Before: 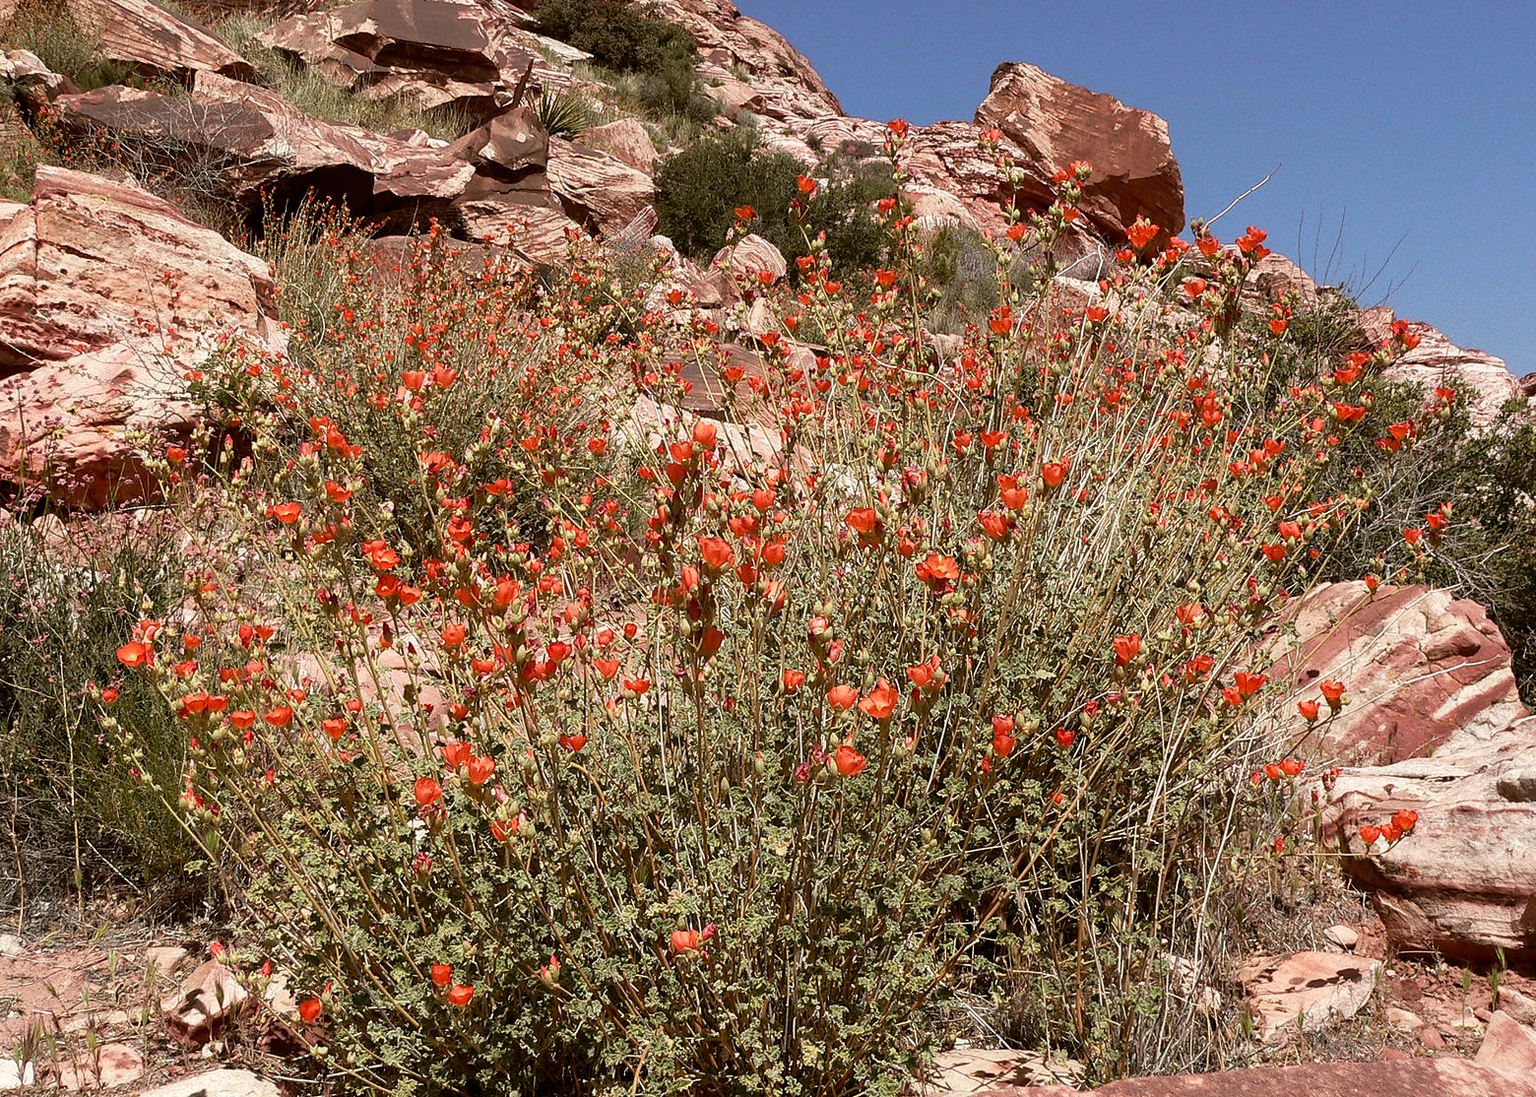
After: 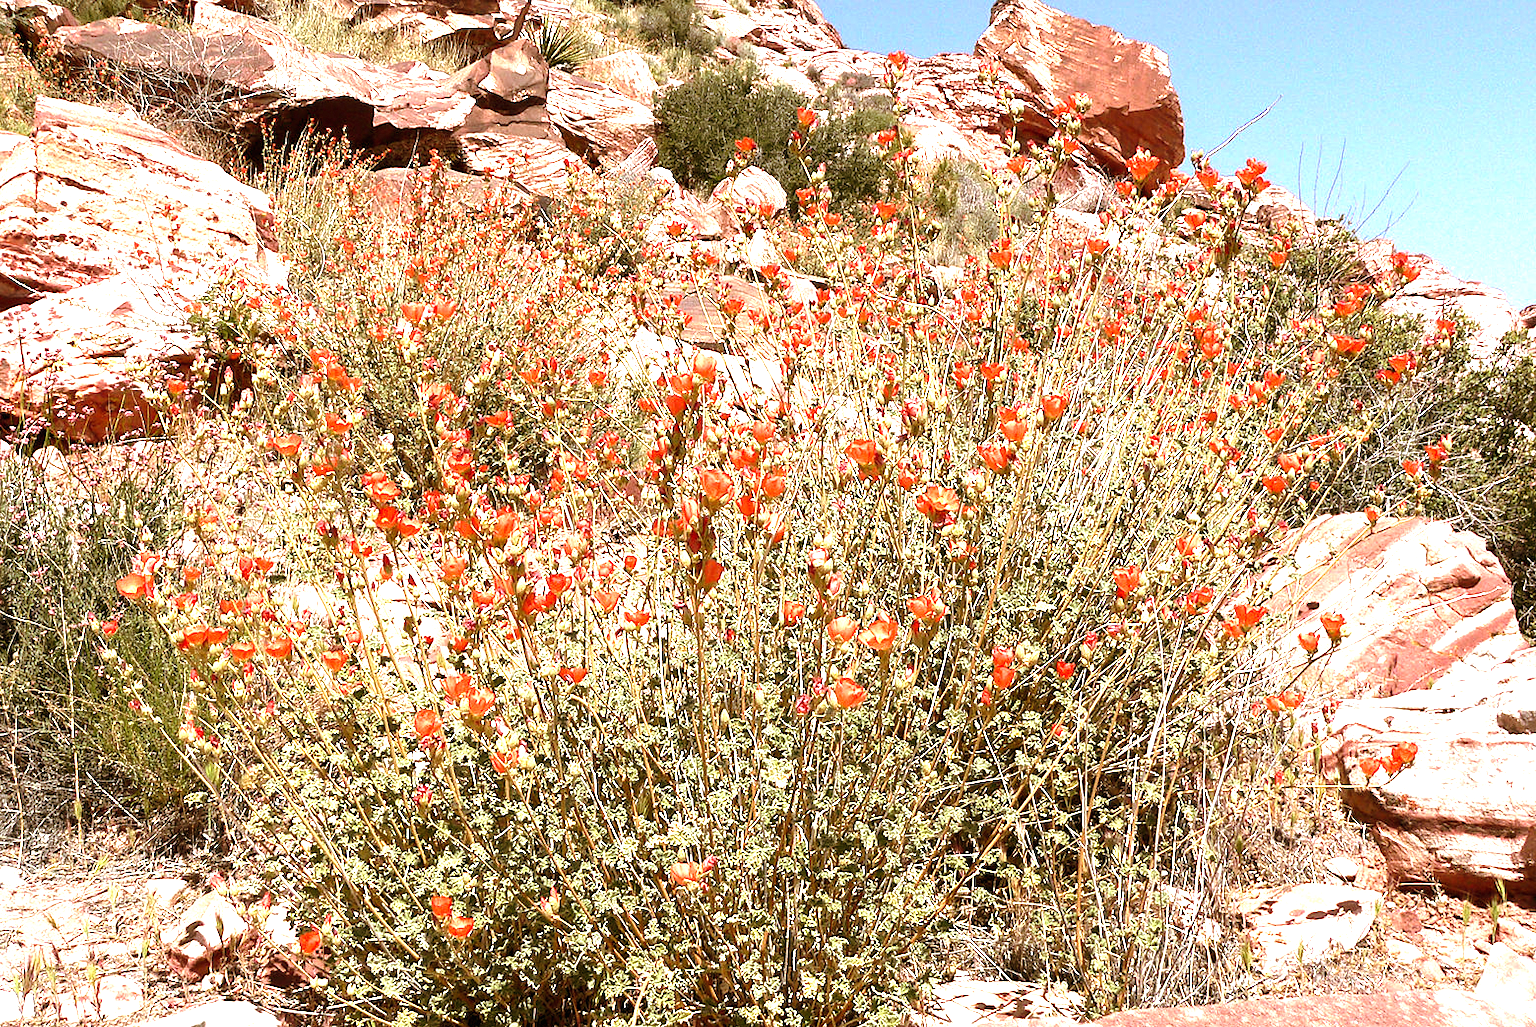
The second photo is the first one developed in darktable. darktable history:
exposure: black level correction 0, exposure 1.741 EV, compensate exposure bias true, compensate highlight preservation false
crop and rotate: top 6.25%
